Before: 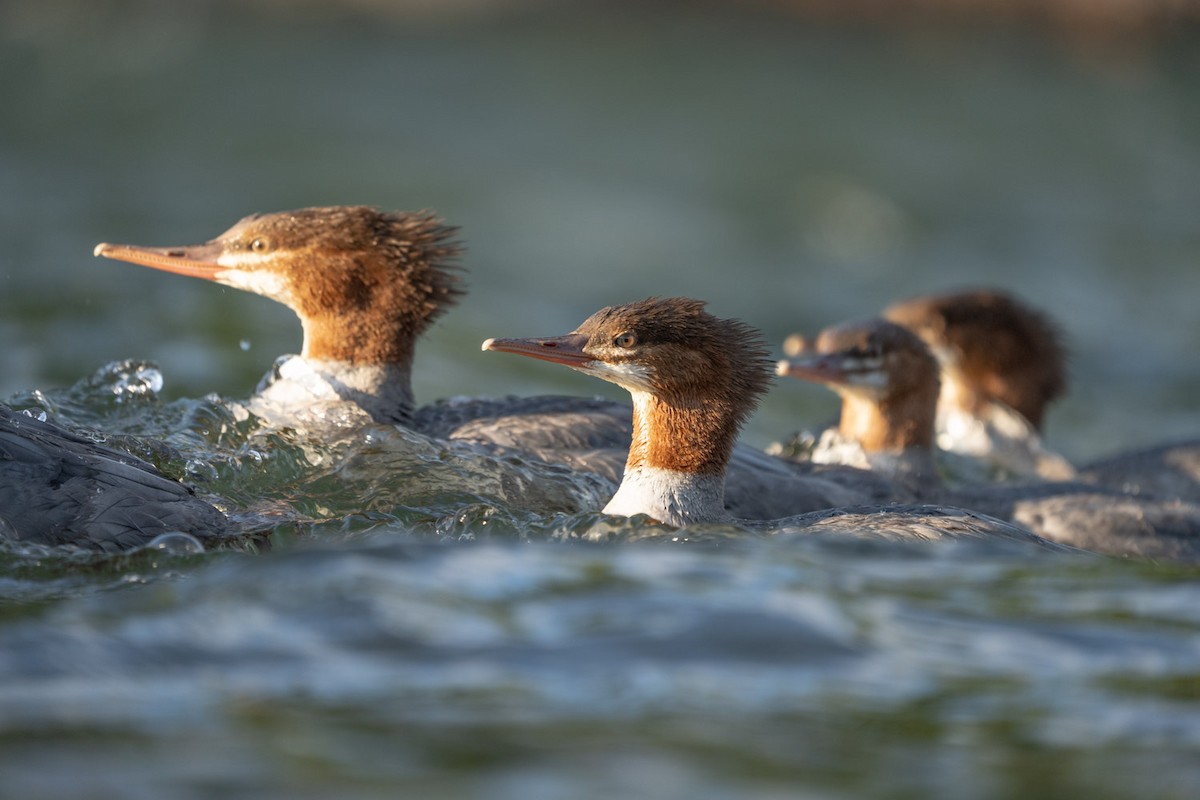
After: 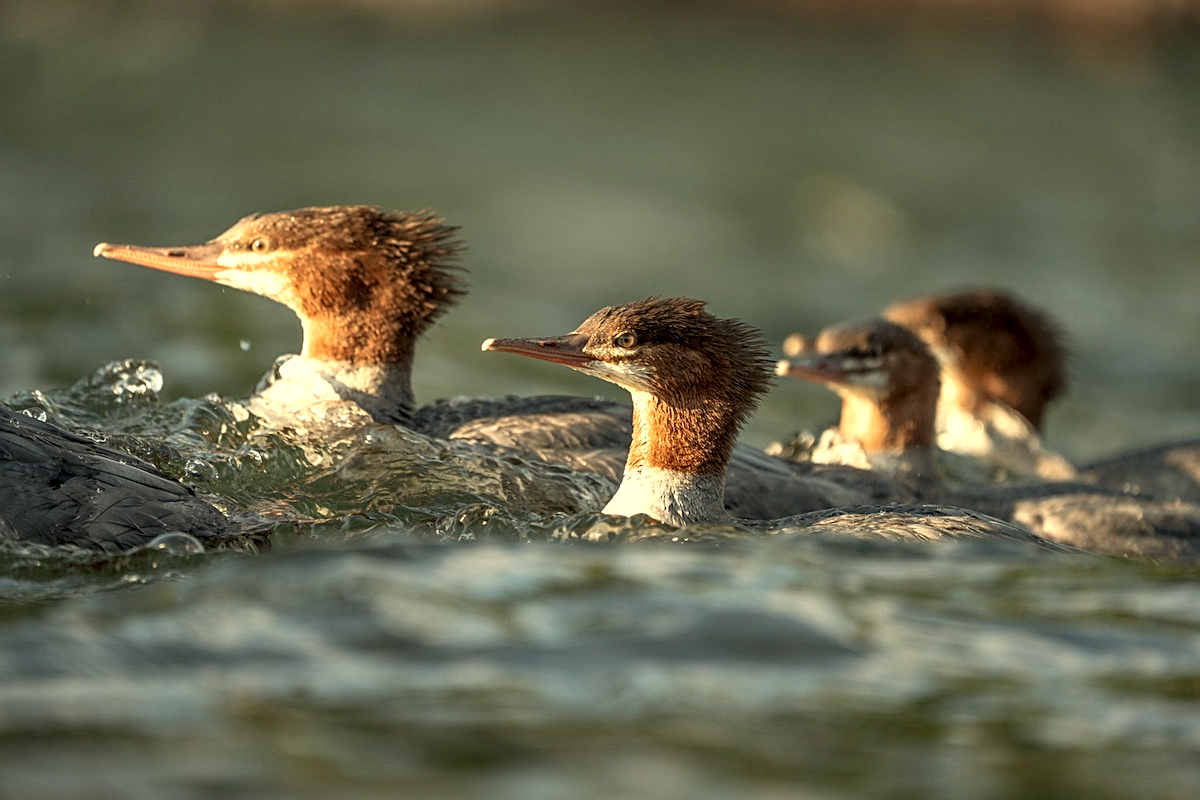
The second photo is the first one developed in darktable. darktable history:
white balance: red 1.08, blue 0.791
local contrast: detail 135%, midtone range 0.75
sharpen: on, module defaults
